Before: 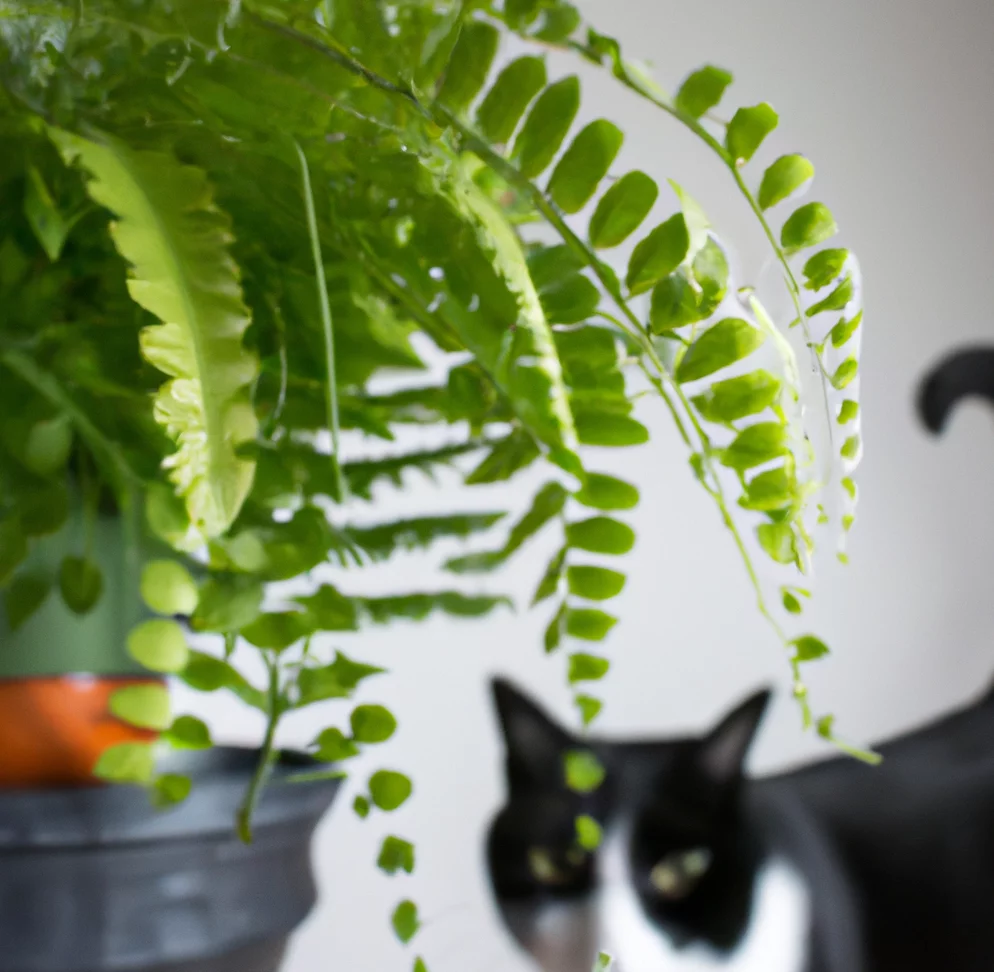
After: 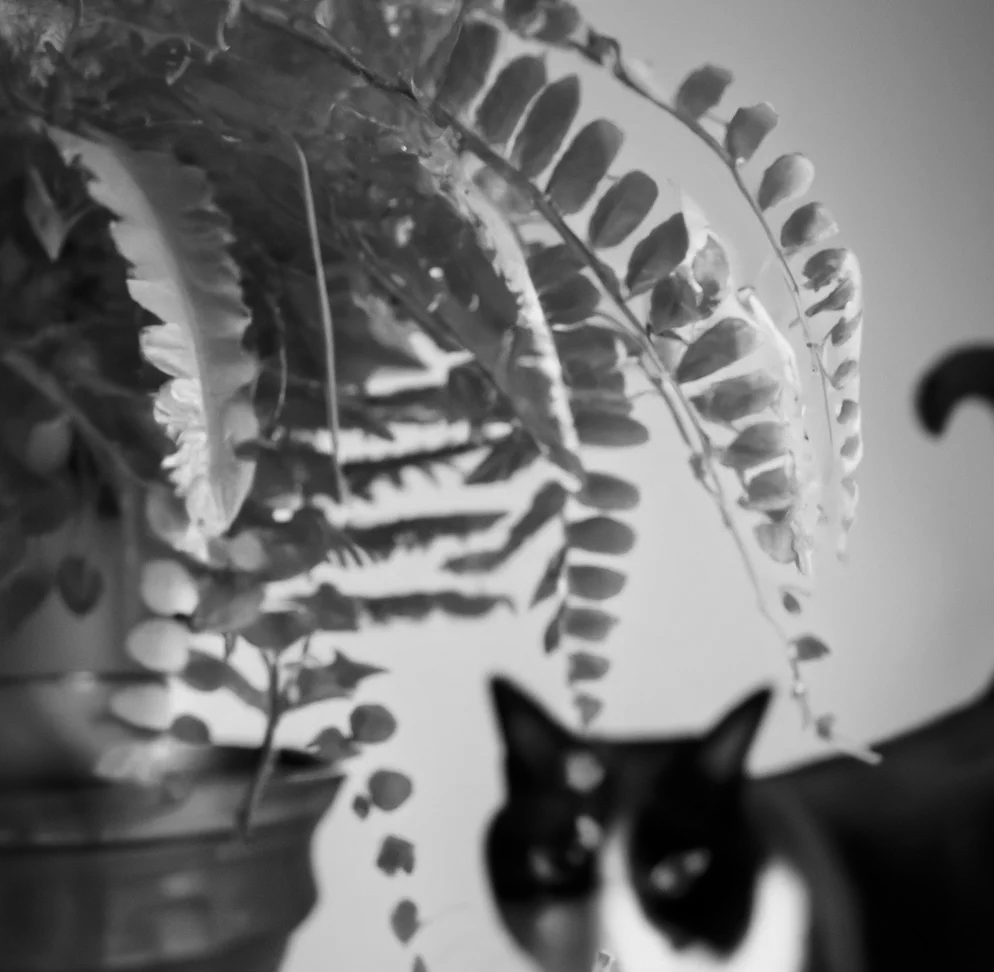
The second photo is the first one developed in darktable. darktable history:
monochrome: a -71.75, b 75.82
contrast brightness saturation: contrast 0.07, brightness -0.14, saturation 0.11
